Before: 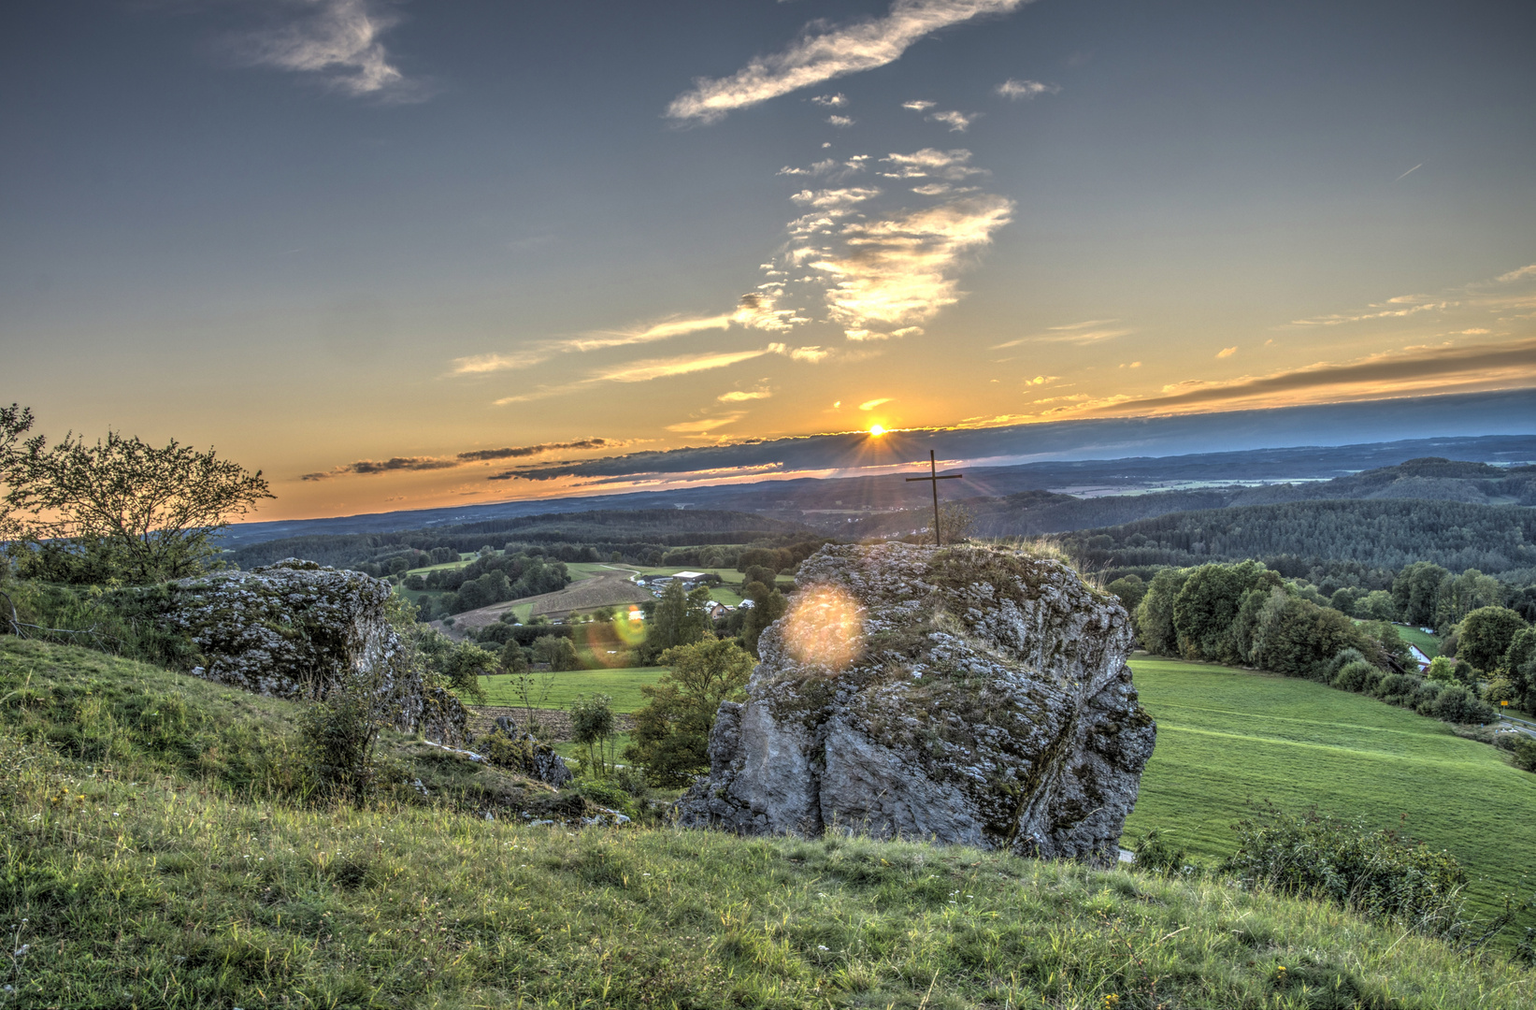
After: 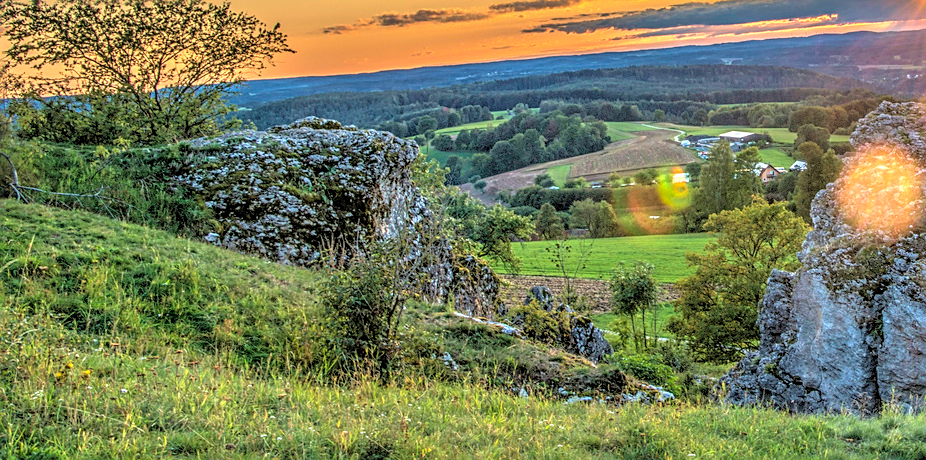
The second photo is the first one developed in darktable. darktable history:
crop: top 44.483%, right 43.593%, bottom 12.892%
contrast brightness saturation: contrast 0.07, brightness 0.18, saturation 0.4
sharpen: on, module defaults
velvia: strength 29%
